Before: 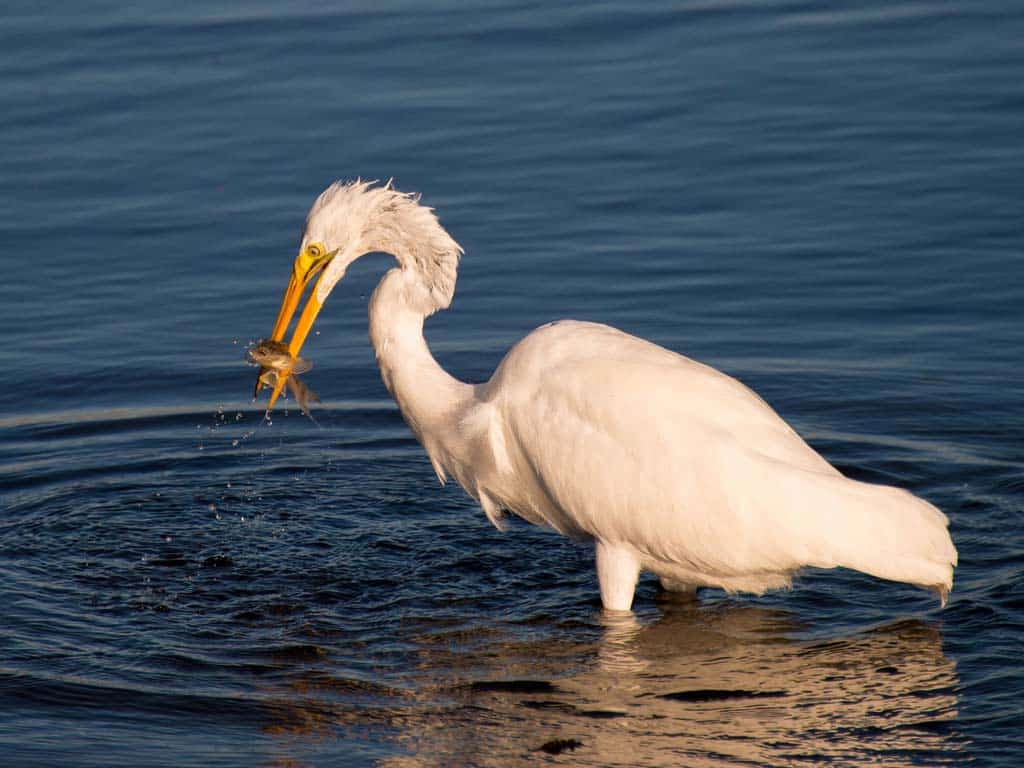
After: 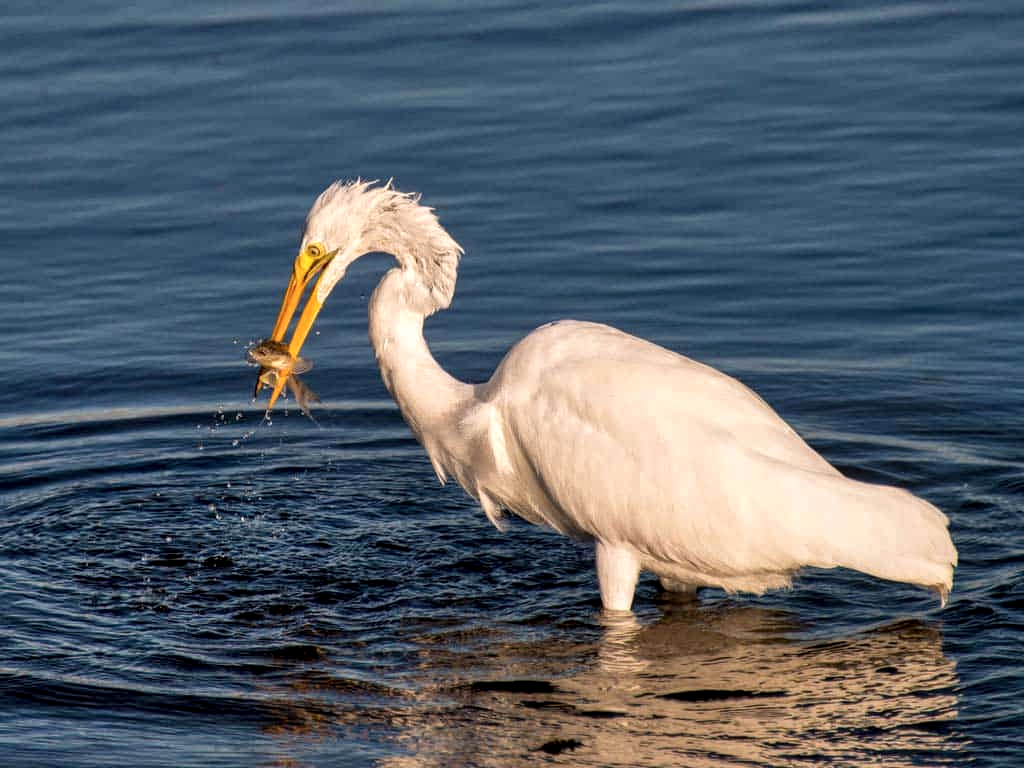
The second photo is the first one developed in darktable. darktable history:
tone equalizer: edges refinement/feathering 500, mask exposure compensation -1.57 EV, preserve details guided filter
shadows and highlights: shadows 48.08, highlights -42.66, soften with gaussian
local contrast: detail 142%
